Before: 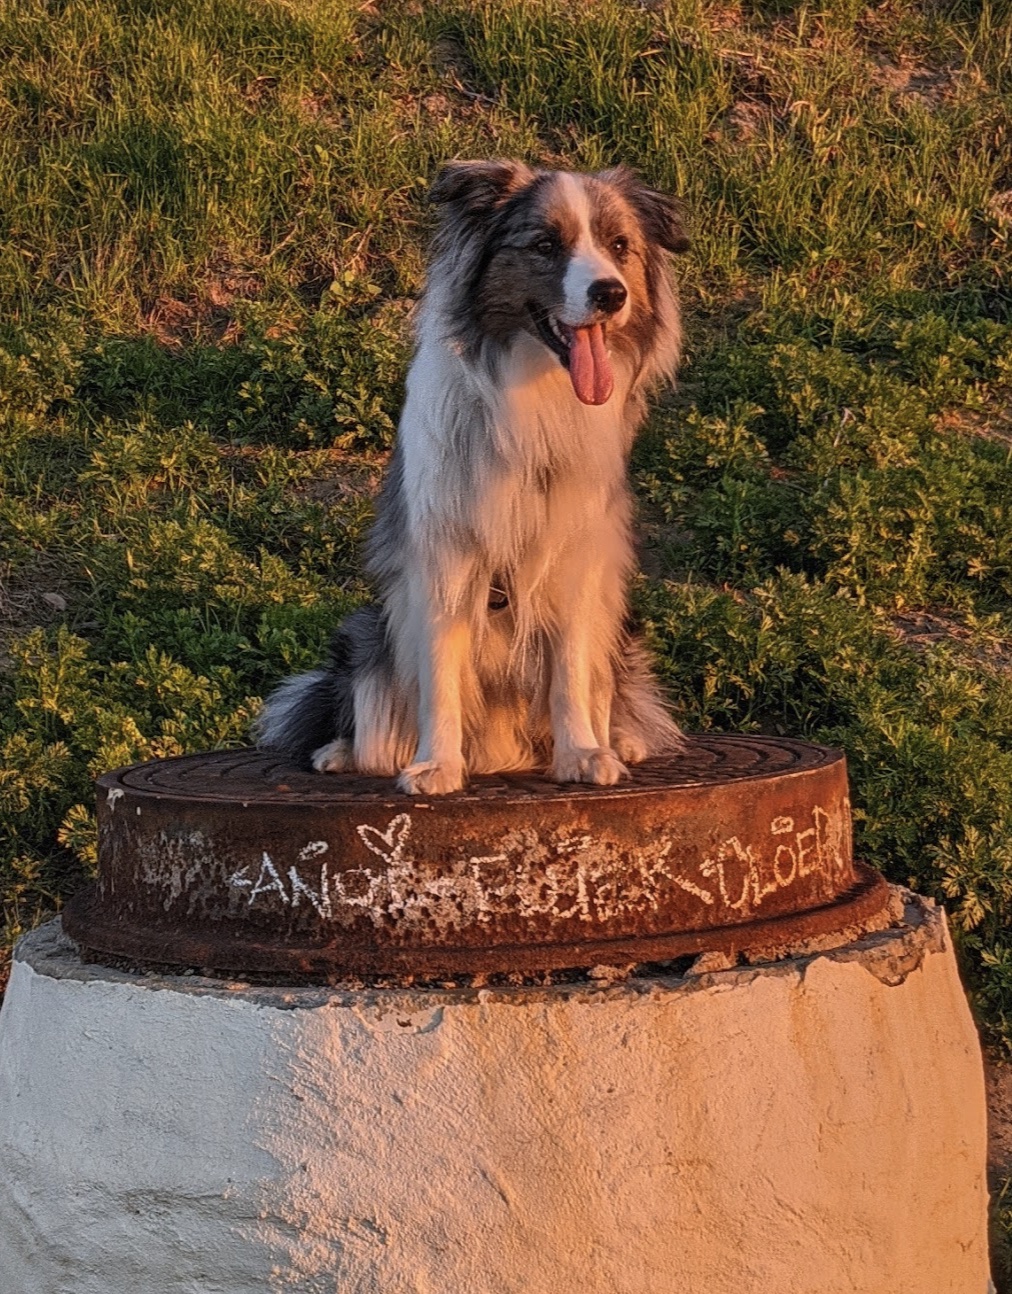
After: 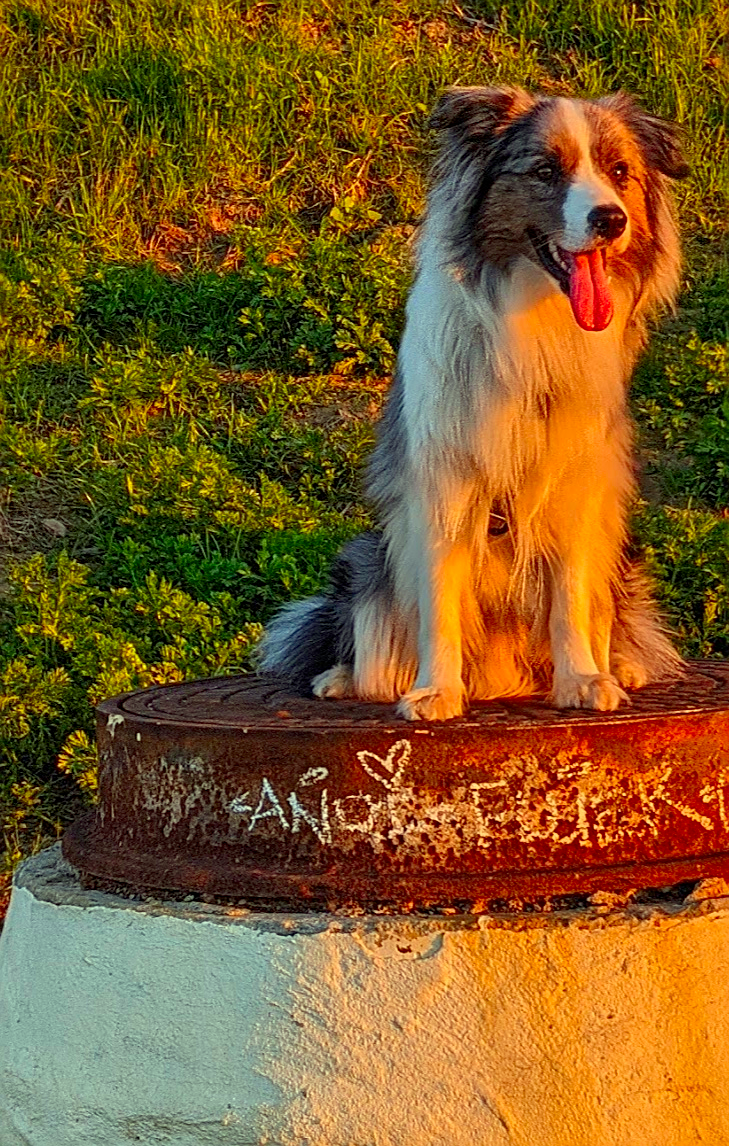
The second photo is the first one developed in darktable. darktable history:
color correction: highlights a* -10.99, highlights b* 9.91, saturation 1.71
sharpen: on, module defaults
crop: top 5.782%, right 27.894%, bottom 5.633%
